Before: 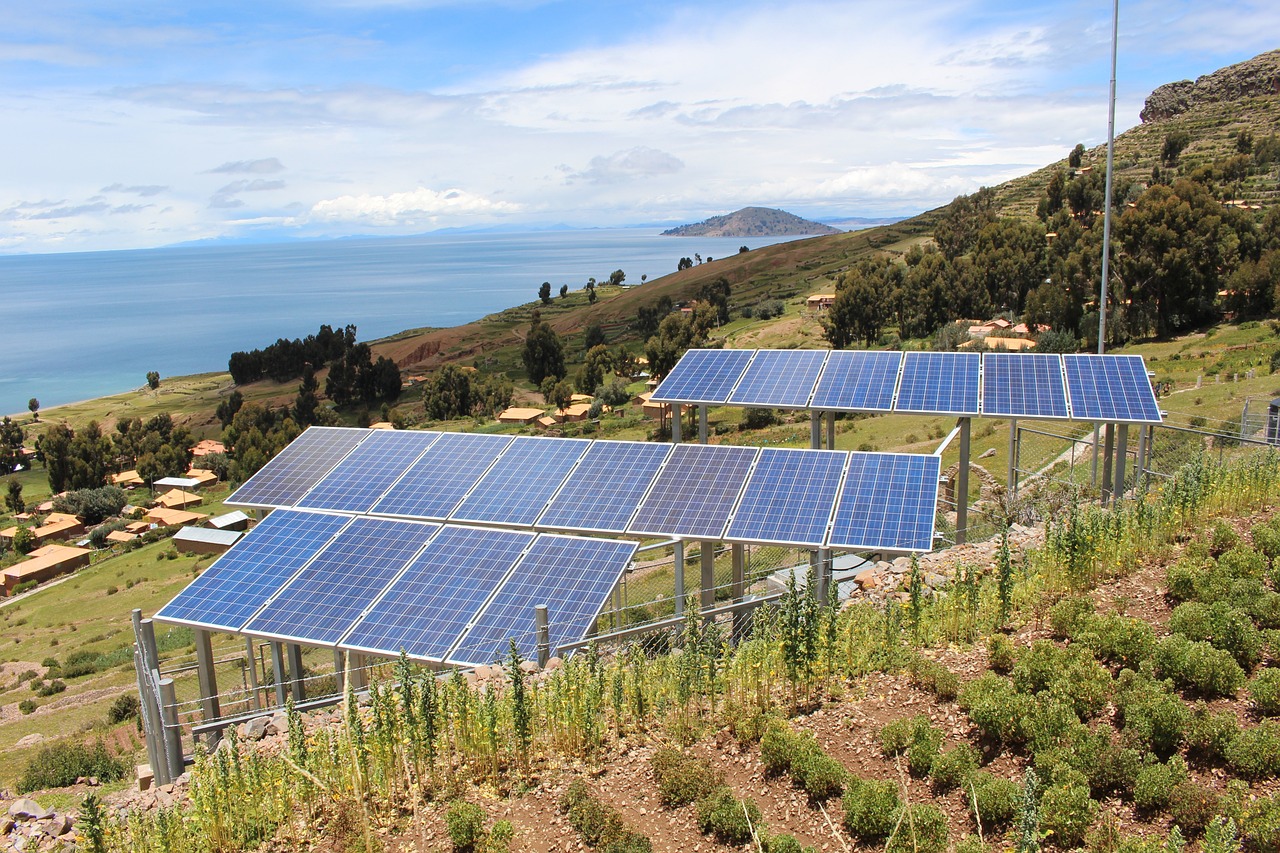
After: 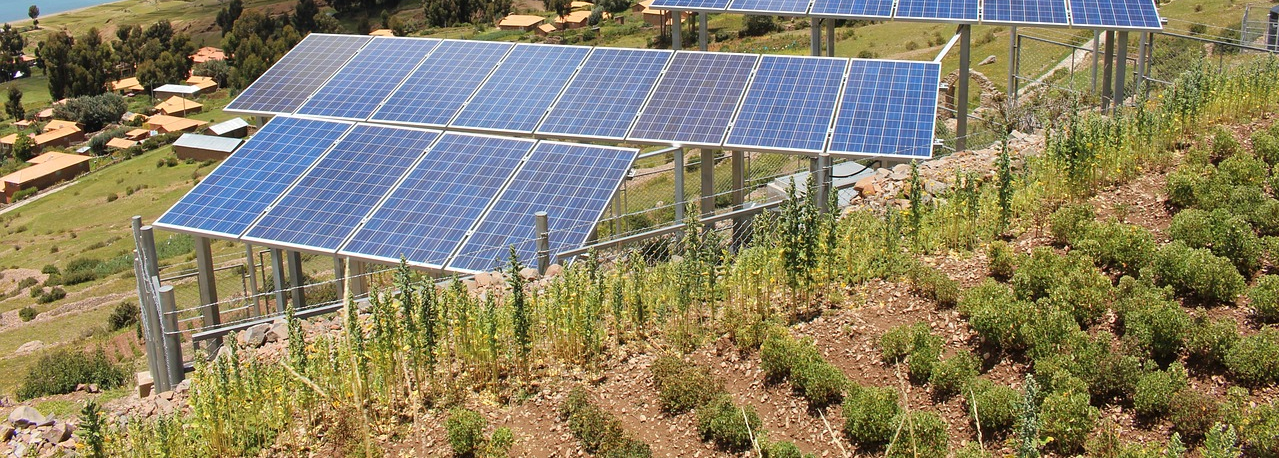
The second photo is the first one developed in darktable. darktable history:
crop and rotate: top 46.237%
base curve: preserve colors none
